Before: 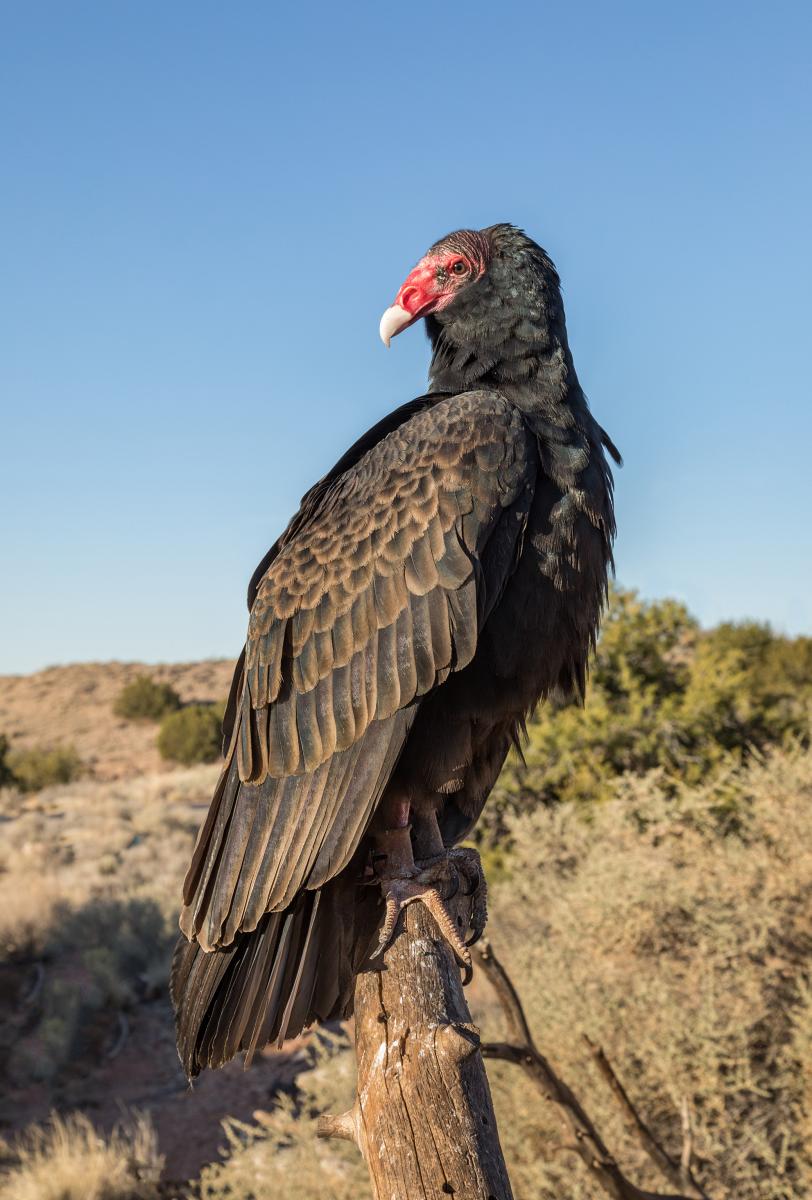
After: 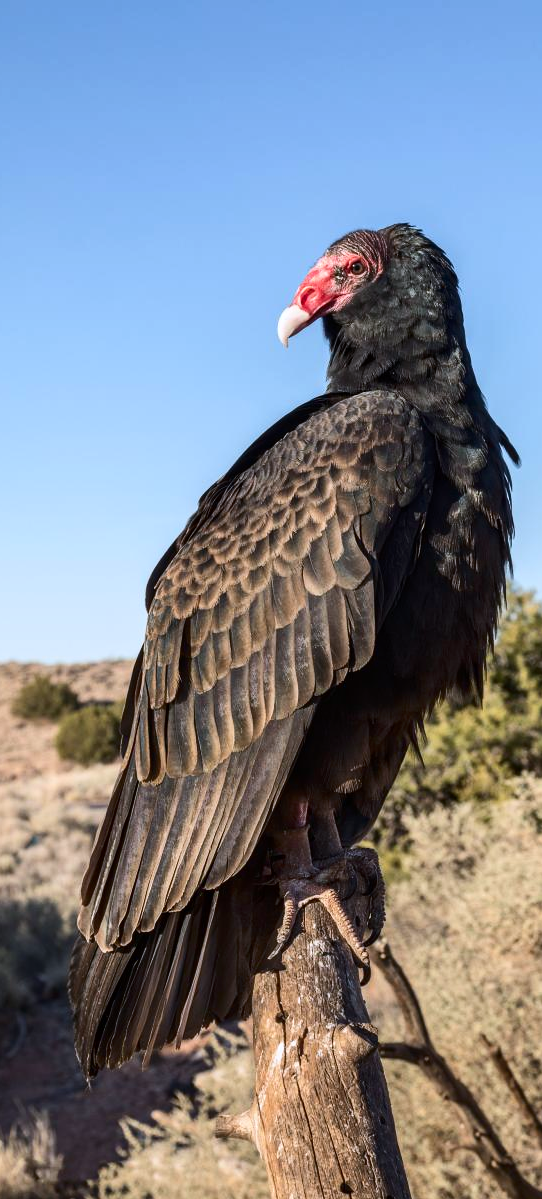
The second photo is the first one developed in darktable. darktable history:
contrast brightness saturation: contrast 0.216
crop and rotate: left 12.746%, right 20.422%
color calibration: gray › normalize channels true, illuminant as shot in camera, x 0.358, y 0.373, temperature 4628.91 K, gamut compression 0.02
